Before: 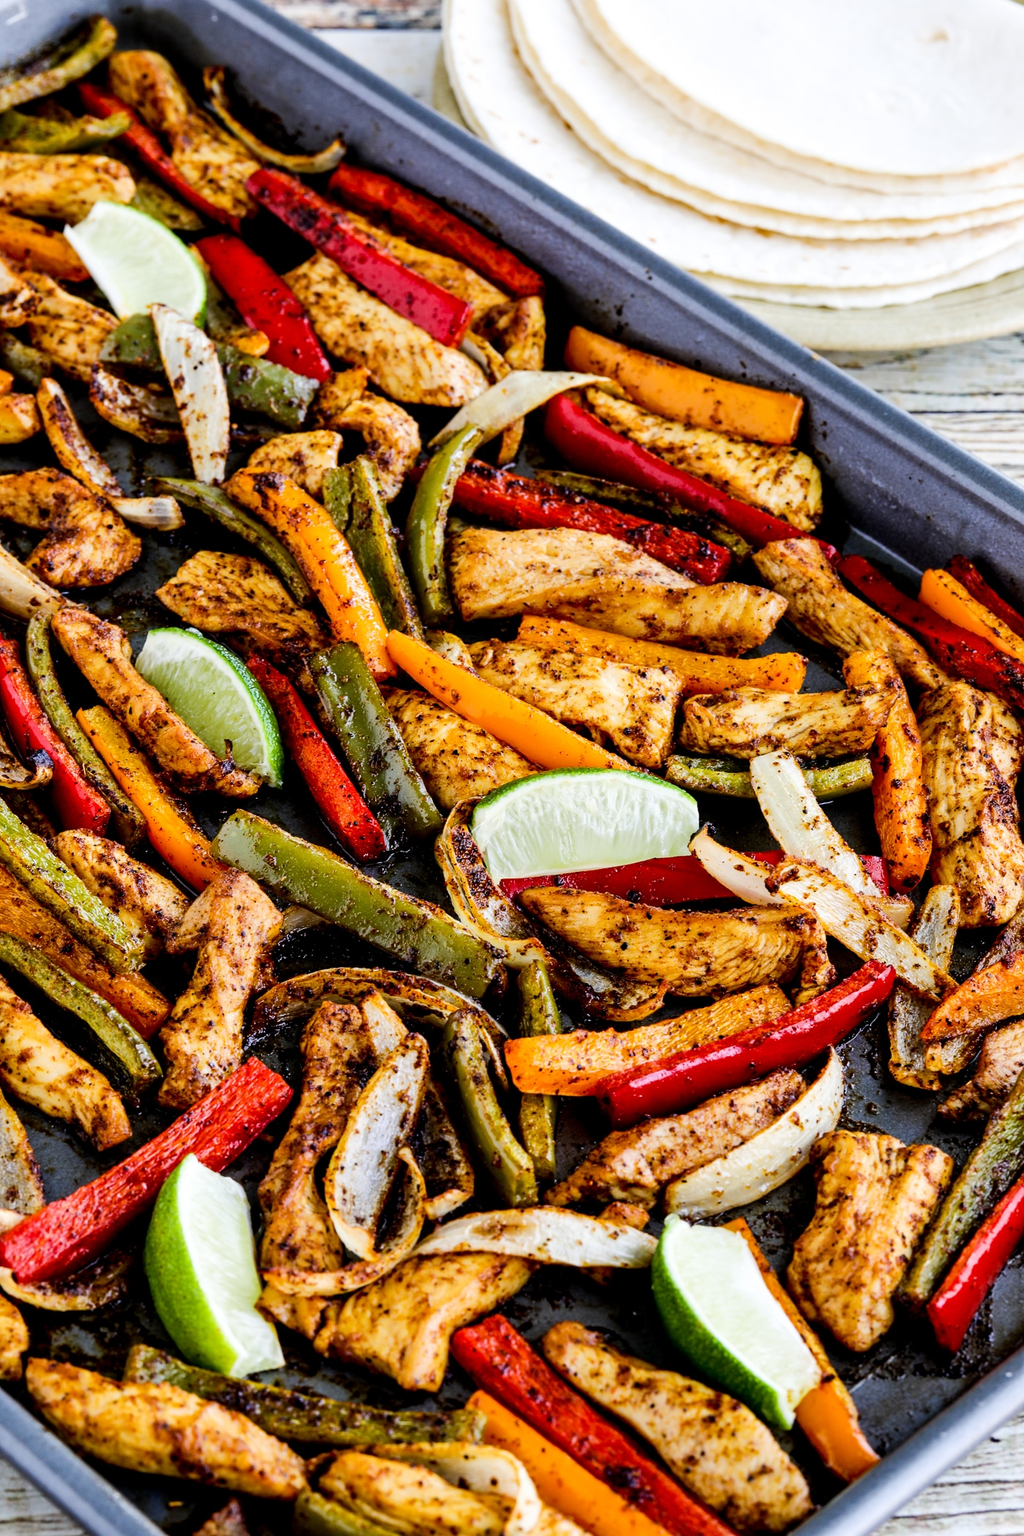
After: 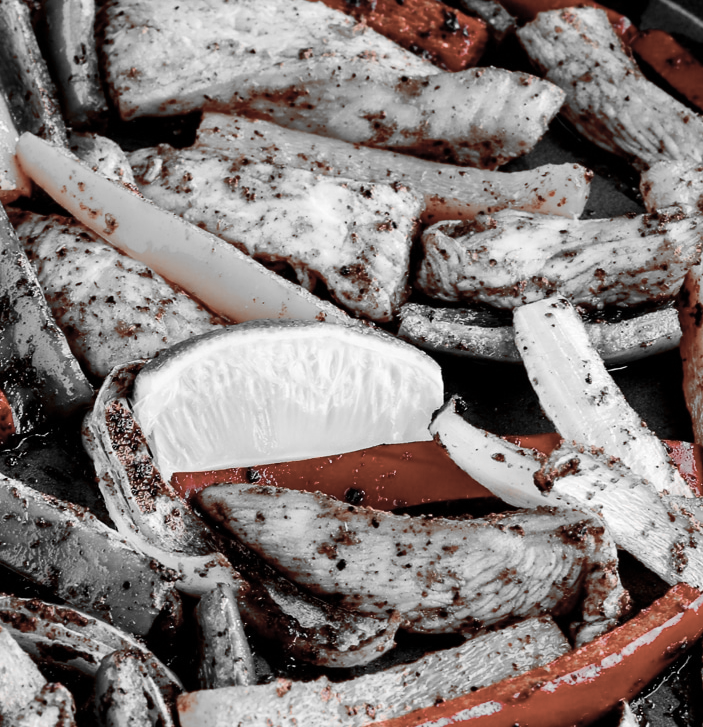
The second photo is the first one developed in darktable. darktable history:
crop: left 36.607%, top 34.735%, right 13.146%, bottom 30.611%
color zones: curves: ch1 [(0, 0.006) (0.094, 0.285) (0.171, 0.001) (0.429, 0.001) (0.571, 0.003) (0.714, 0.004) (0.857, 0.004) (1, 0.006)]
